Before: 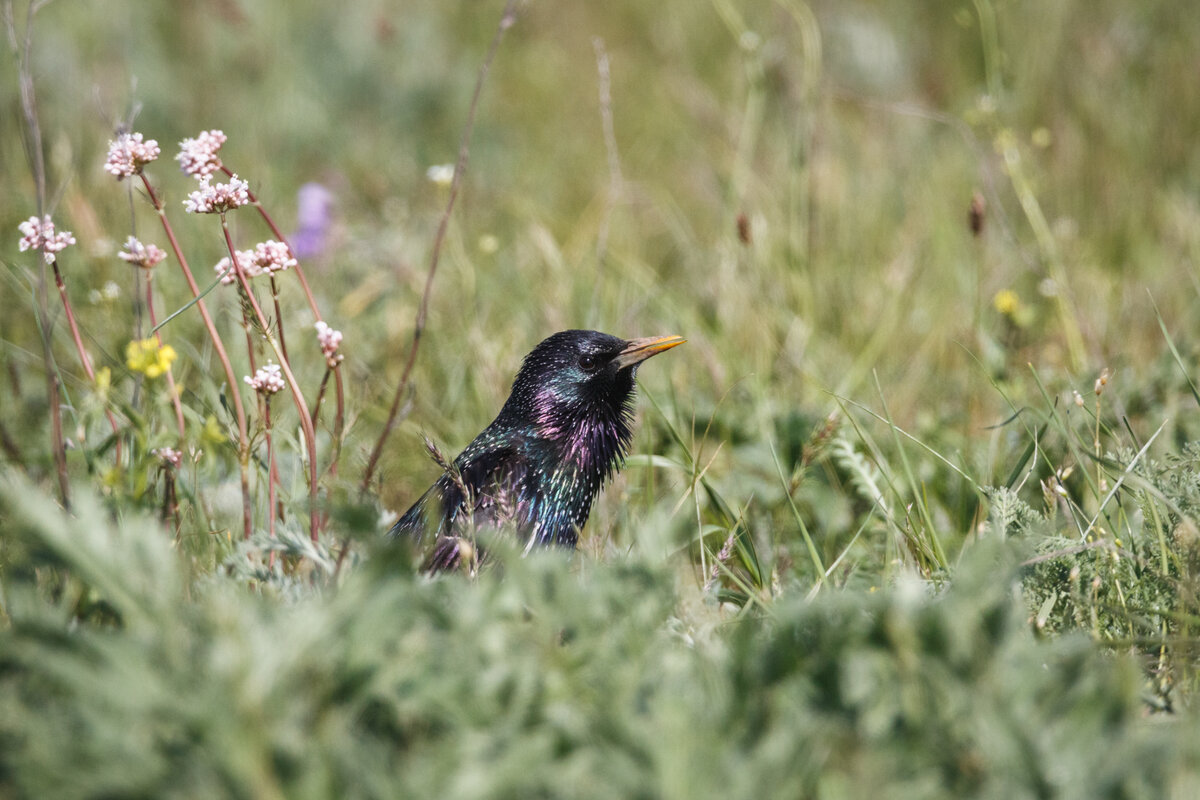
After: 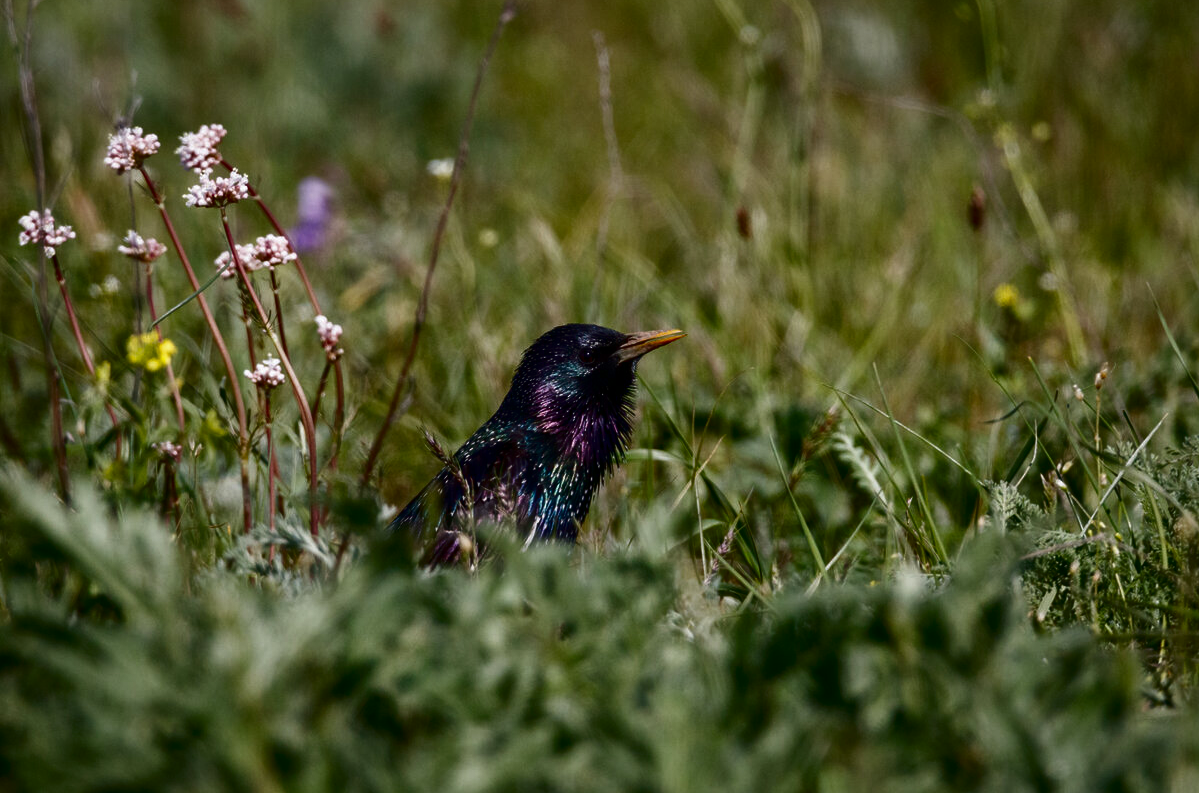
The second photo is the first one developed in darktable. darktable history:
crop: top 0.789%, right 0.076%
contrast brightness saturation: contrast 0.095, brightness -0.594, saturation 0.172
